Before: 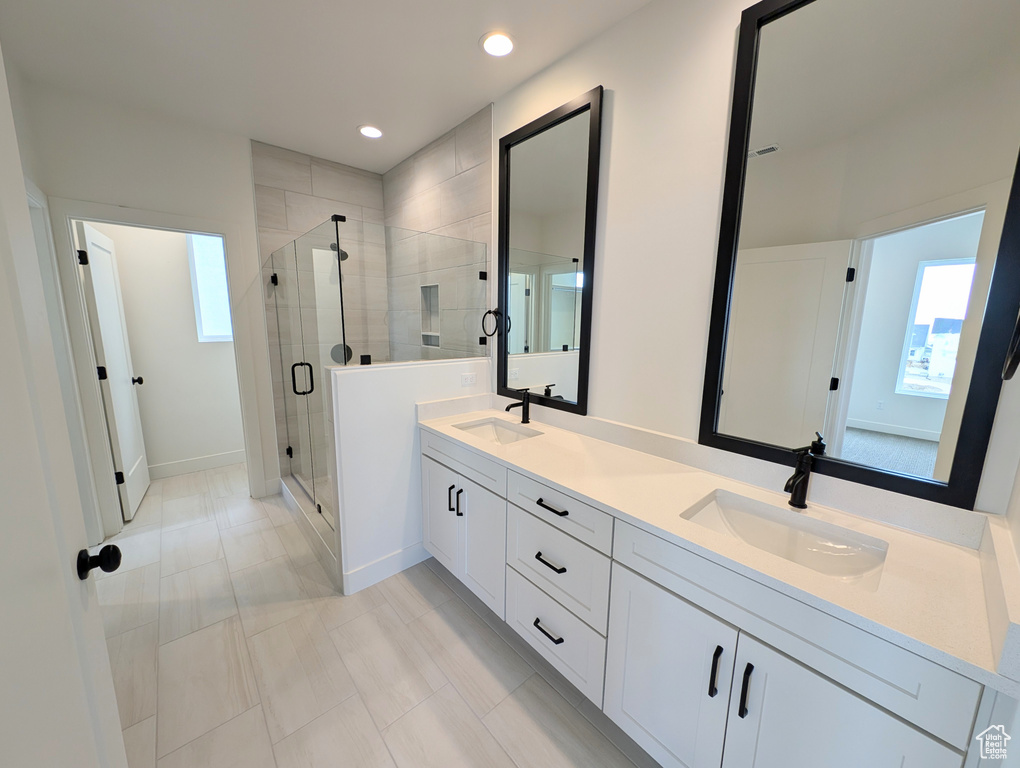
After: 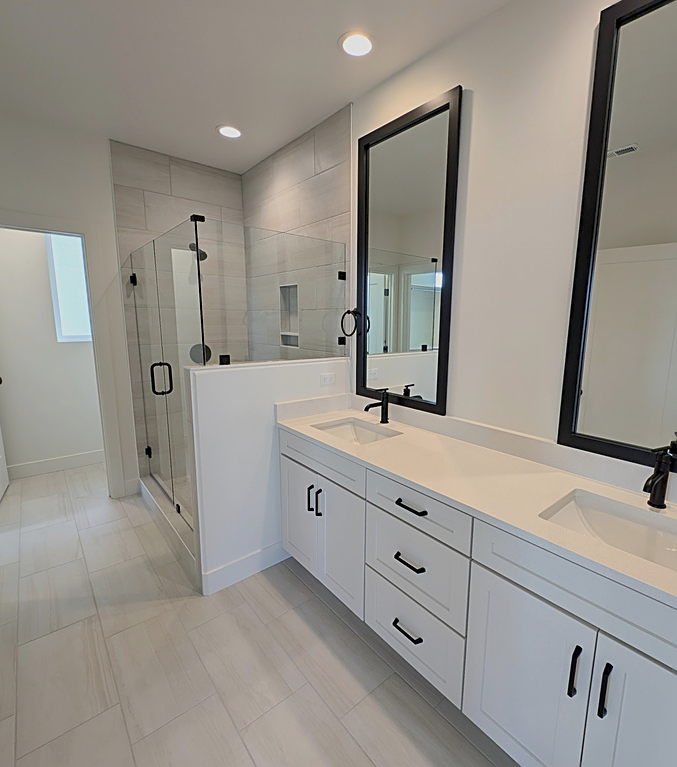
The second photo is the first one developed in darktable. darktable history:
tone equalizer: -8 EV -0.025 EV, -7 EV 0.01 EV, -6 EV -0.007 EV, -5 EV 0.006 EV, -4 EV -0.051 EV, -3 EV -0.23 EV, -2 EV -0.667 EV, -1 EV -0.999 EV, +0 EV -0.987 EV
exposure: exposure 0.548 EV, compensate highlight preservation false
sharpen: on, module defaults
shadows and highlights: shadows -70.94, highlights 33.28, soften with gaussian
crop and rotate: left 13.904%, right 19.697%
